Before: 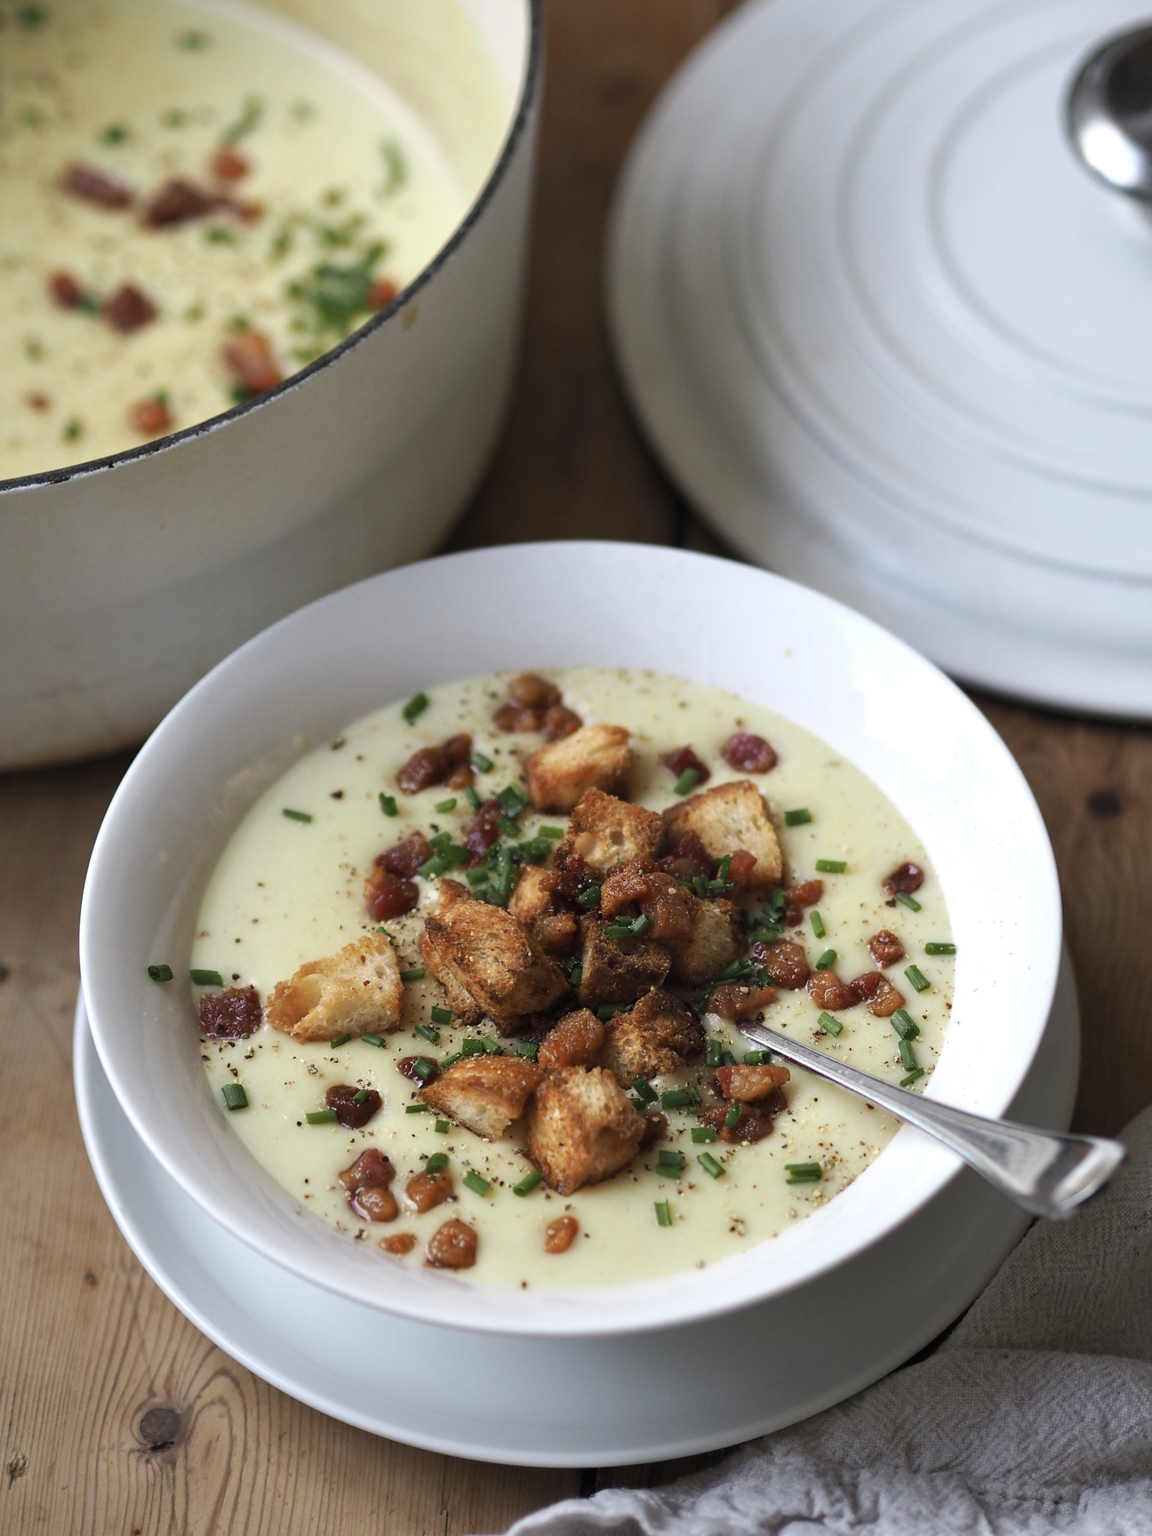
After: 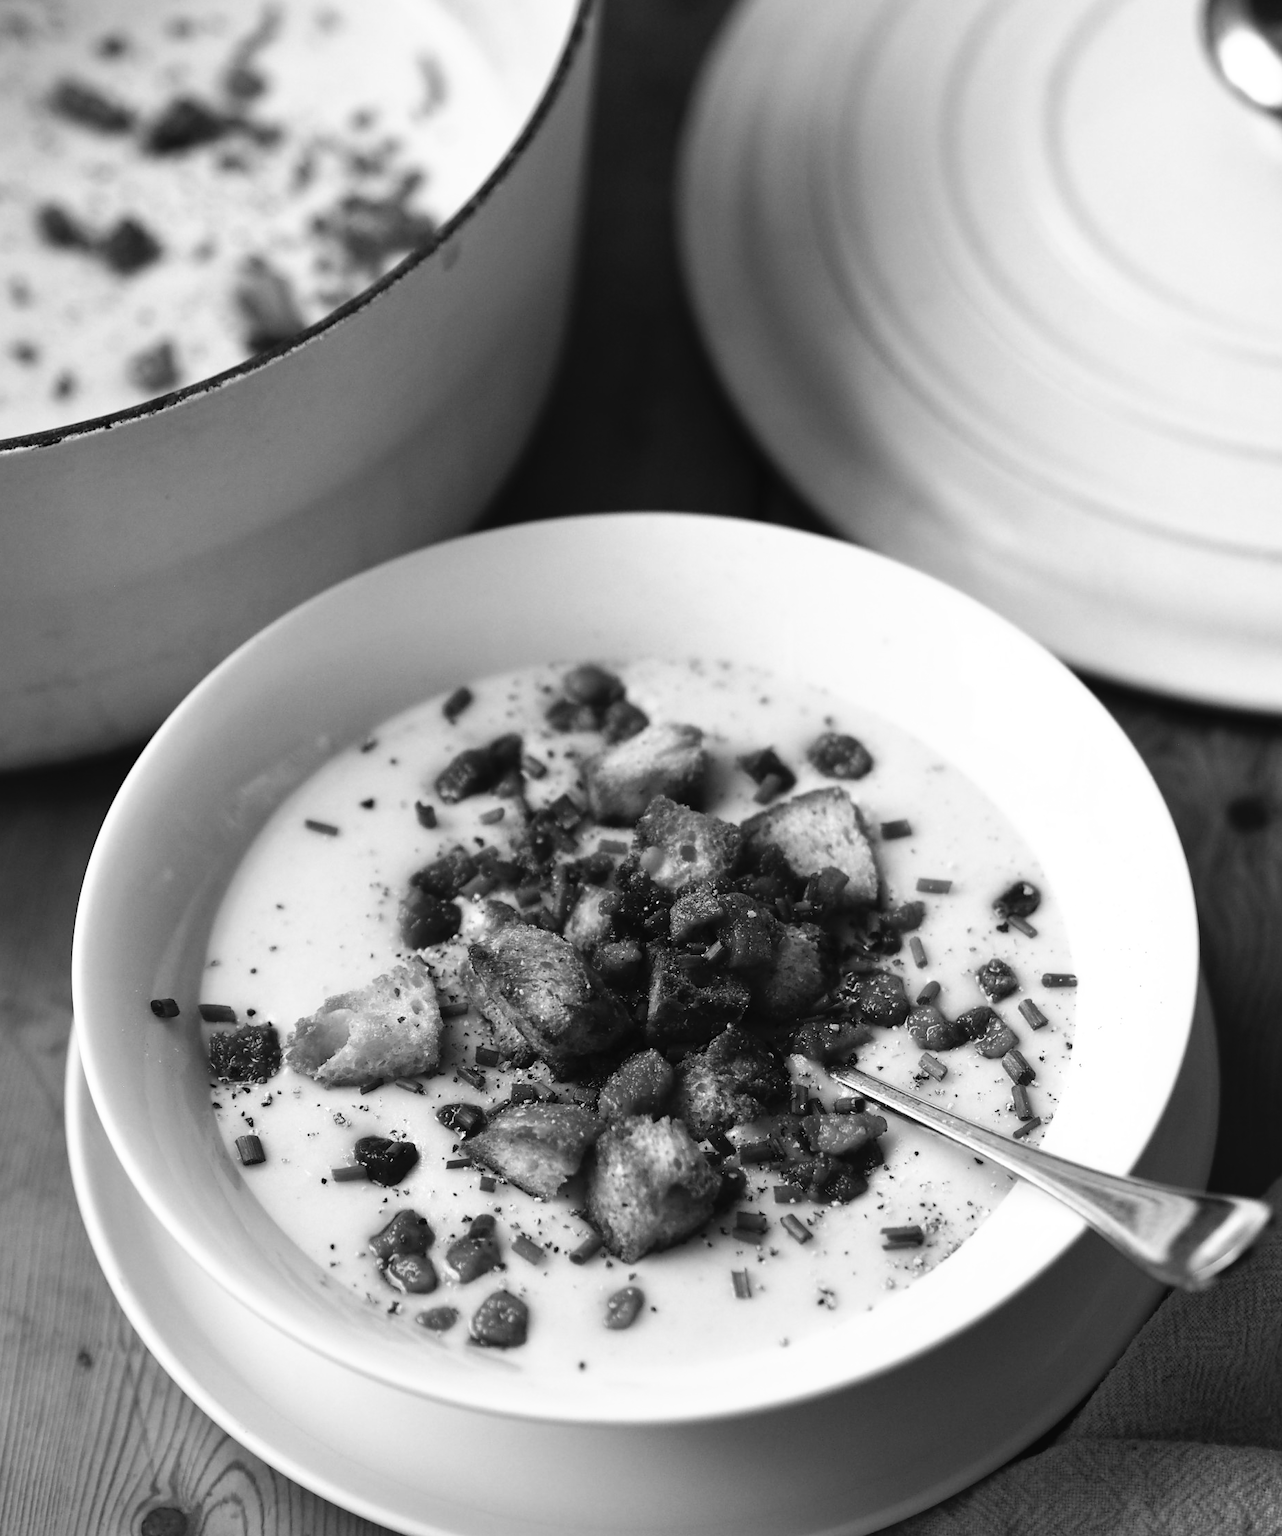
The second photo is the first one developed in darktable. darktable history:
white balance: red 0.984, blue 1.059
crop: left 1.507%, top 6.147%, right 1.379%, bottom 6.637%
monochrome: on, module defaults
tone curve: curves: ch0 [(0, 0) (0.003, 0.023) (0.011, 0.024) (0.025, 0.028) (0.044, 0.035) (0.069, 0.043) (0.1, 0.052) (0.136, 0.063) (0.177, 0.094) (0.224, 0.145) (0.277, 0.209) (0.335, 0.281) (0.399, 0.364) (0.468, 0.453) (0.543, 0.553) (0.623, 0.66) (0.709, 0.767) (0.801, 0.88) (0.898, 0.968) (1, 1)], preserve colors none
